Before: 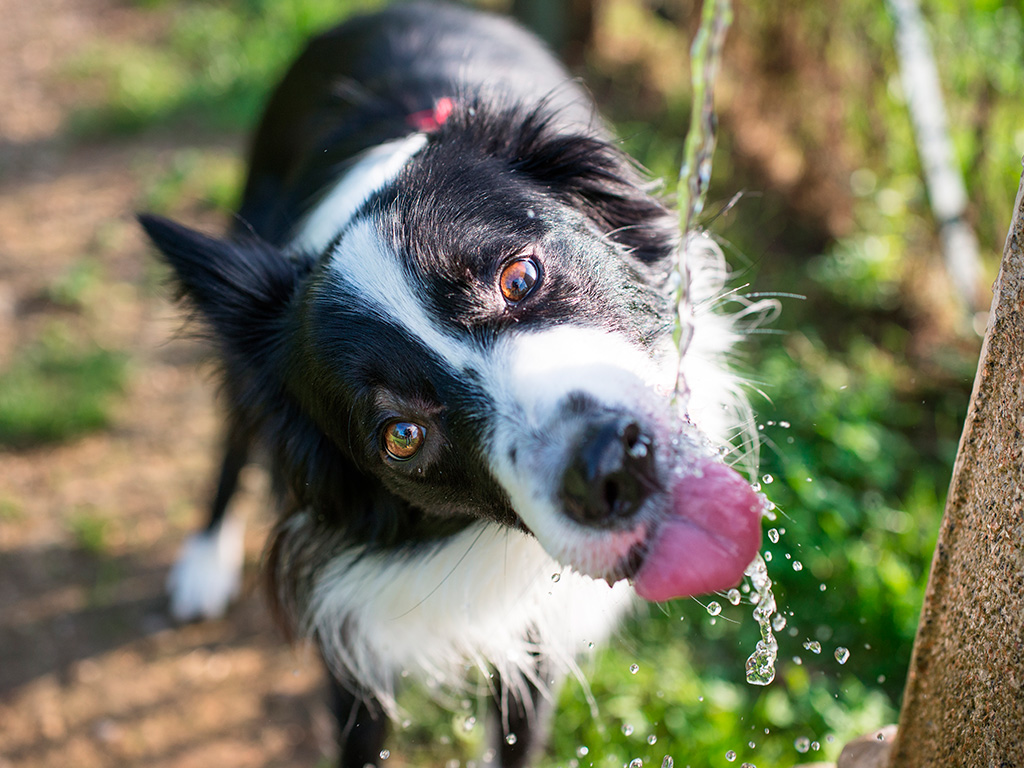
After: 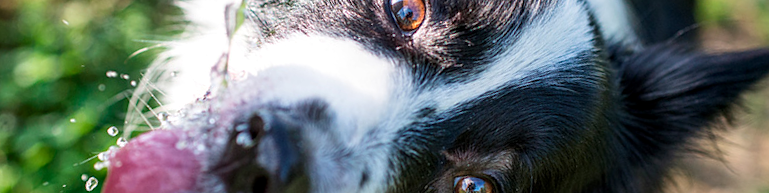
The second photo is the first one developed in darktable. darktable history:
crop and rotate: angle 16.12°, top 30.835%, bottom 35.653%
local contrast: on, module defaults
